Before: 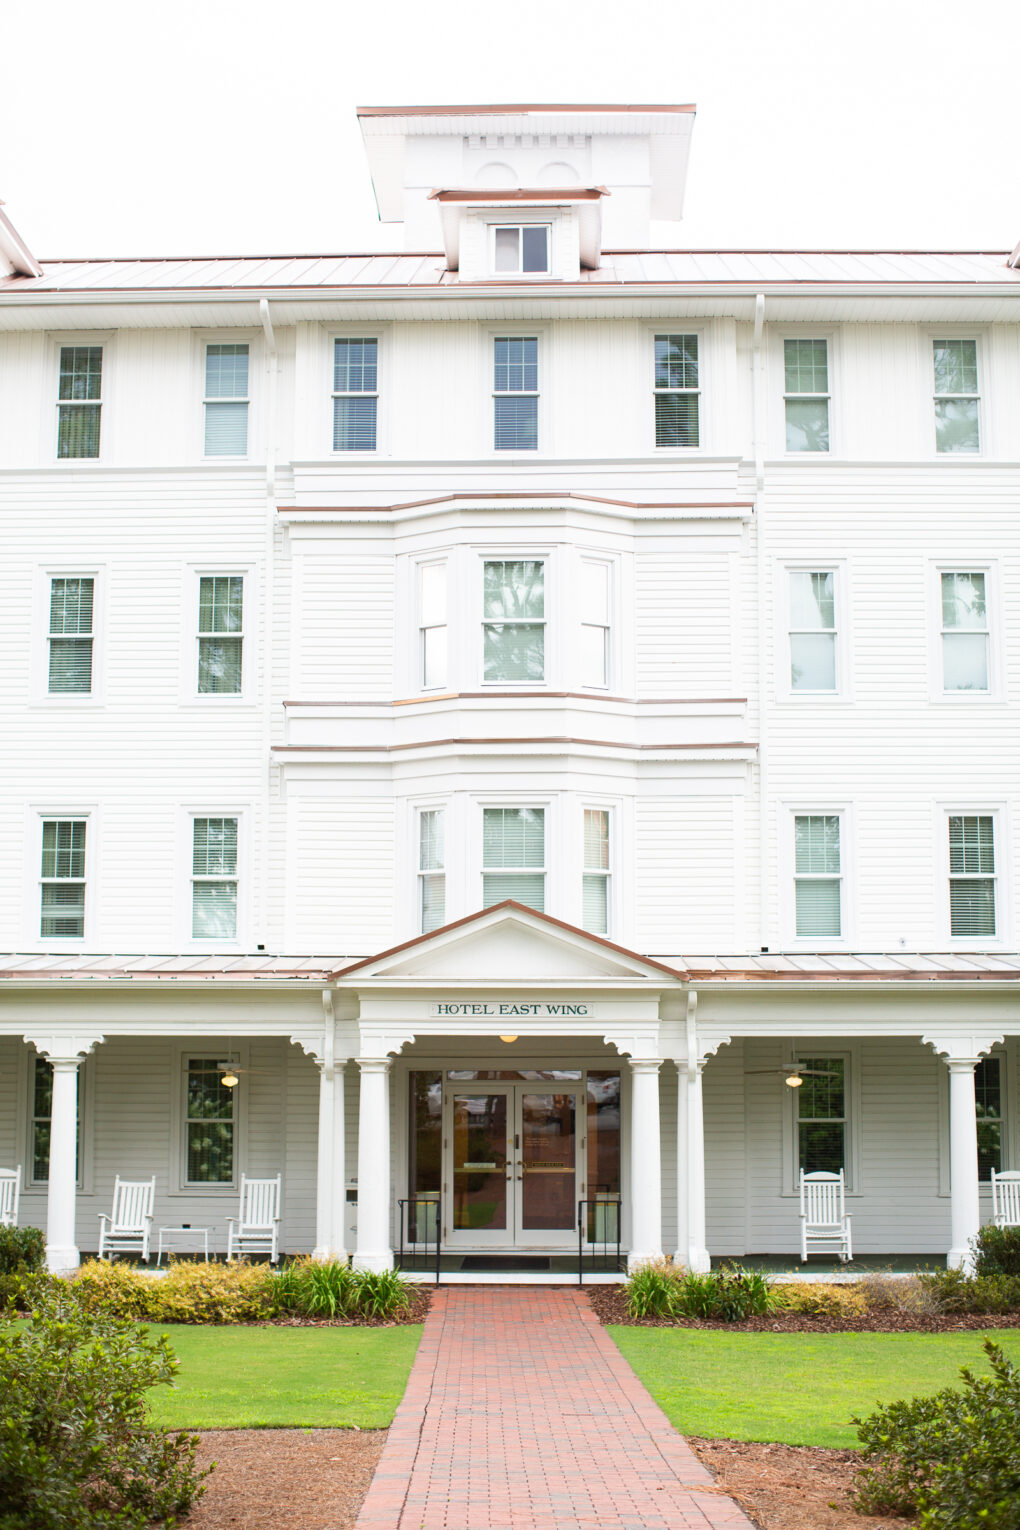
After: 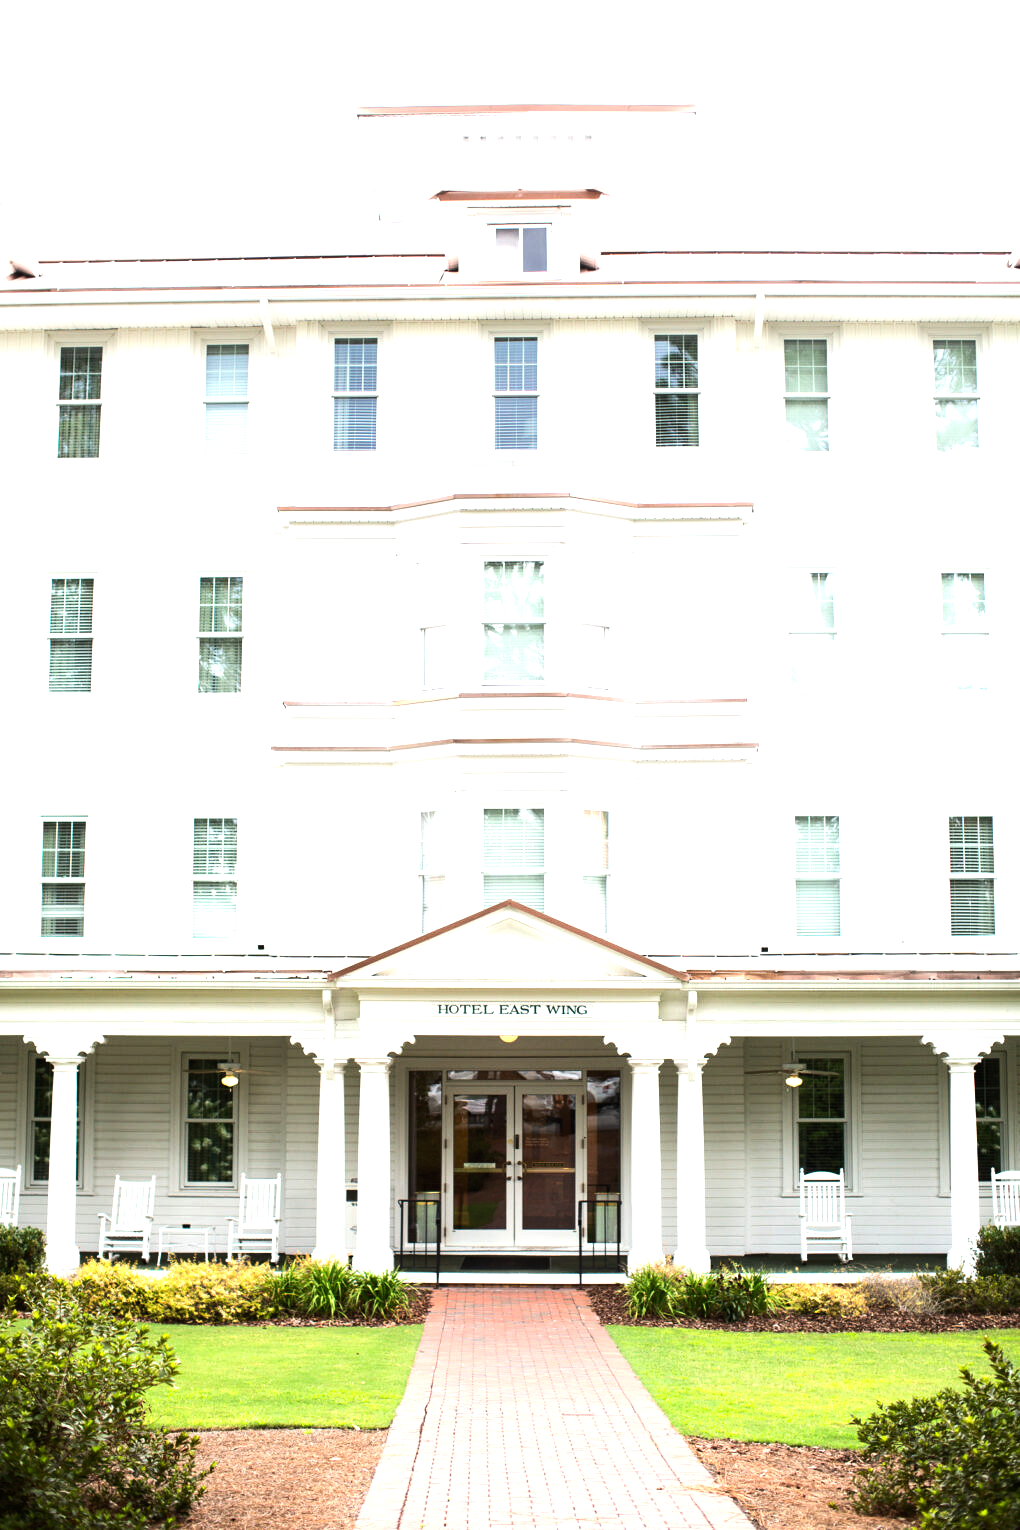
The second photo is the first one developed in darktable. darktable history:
color balance: on, module defaults
tone equalizer: -8 EV -1.08 EV, -7 EV -1.01 EV, -6 EV -0.867 EV, -5 EV -0.578 EV, -3 EV 0.578 EV, -2 EV 0.867 EV, -1 EV 1.01 EV, +0 EV 1.08 EV, edges refinement/feathering 500, mask exposure compensation -1.57 EV, preserve details no
